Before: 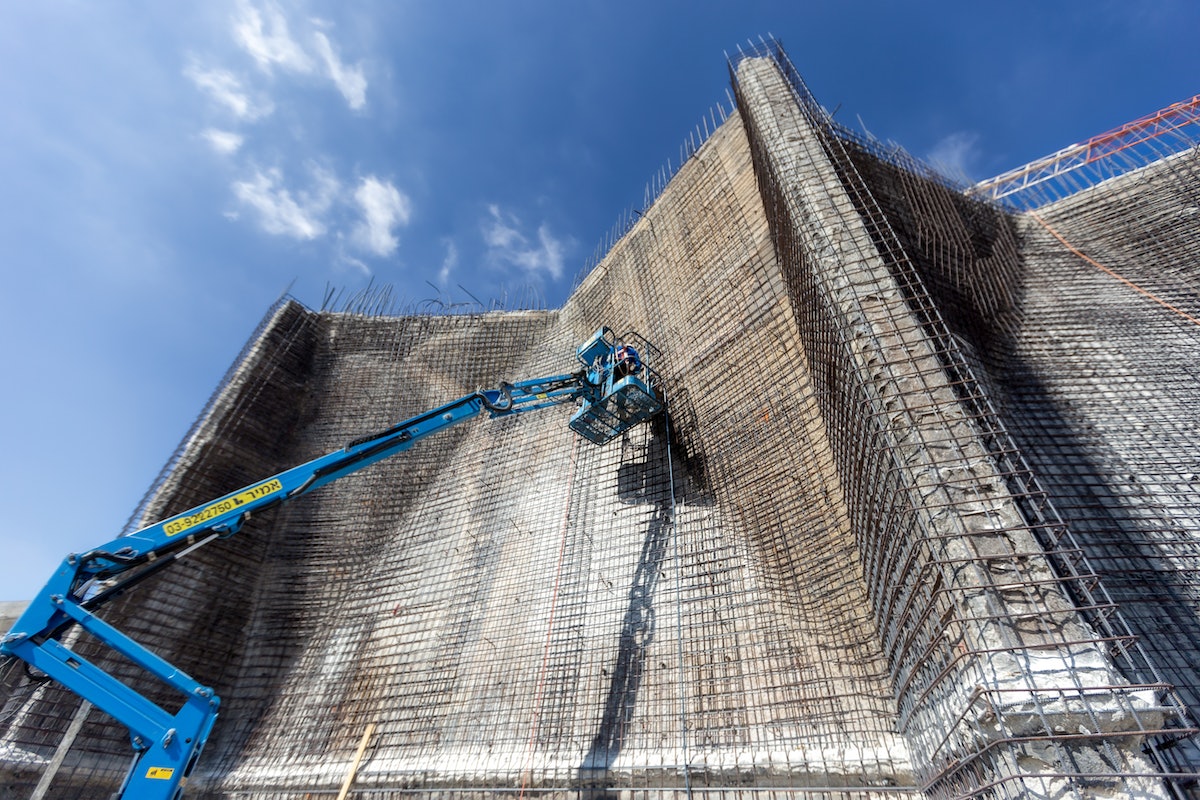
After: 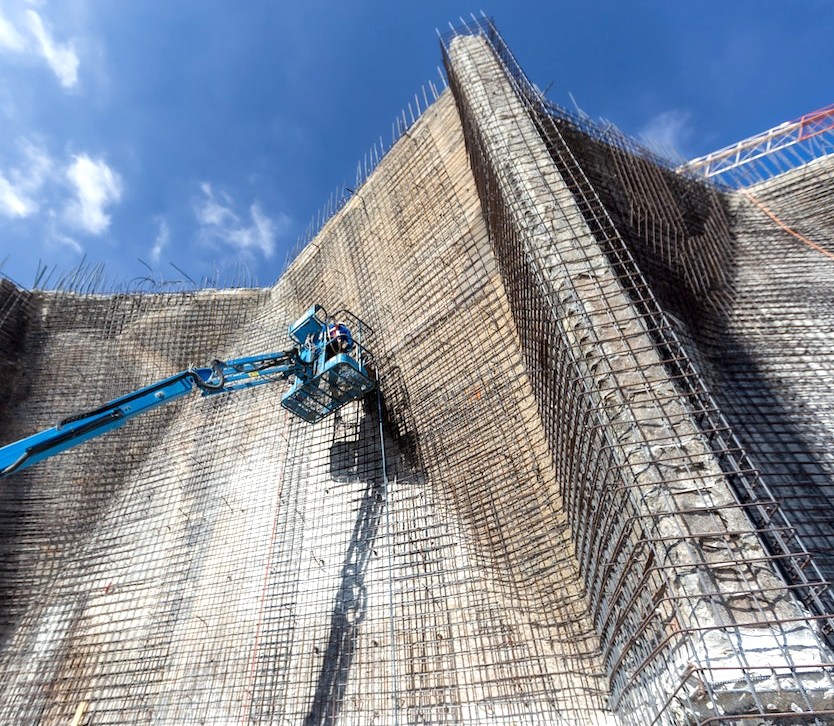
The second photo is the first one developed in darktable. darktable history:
crop and rotate: left 24.034%, top 2.838%, right 6.406%, bottom 6.299%
exposure: exposure 0.367 EV, compensate highlight preservation false
